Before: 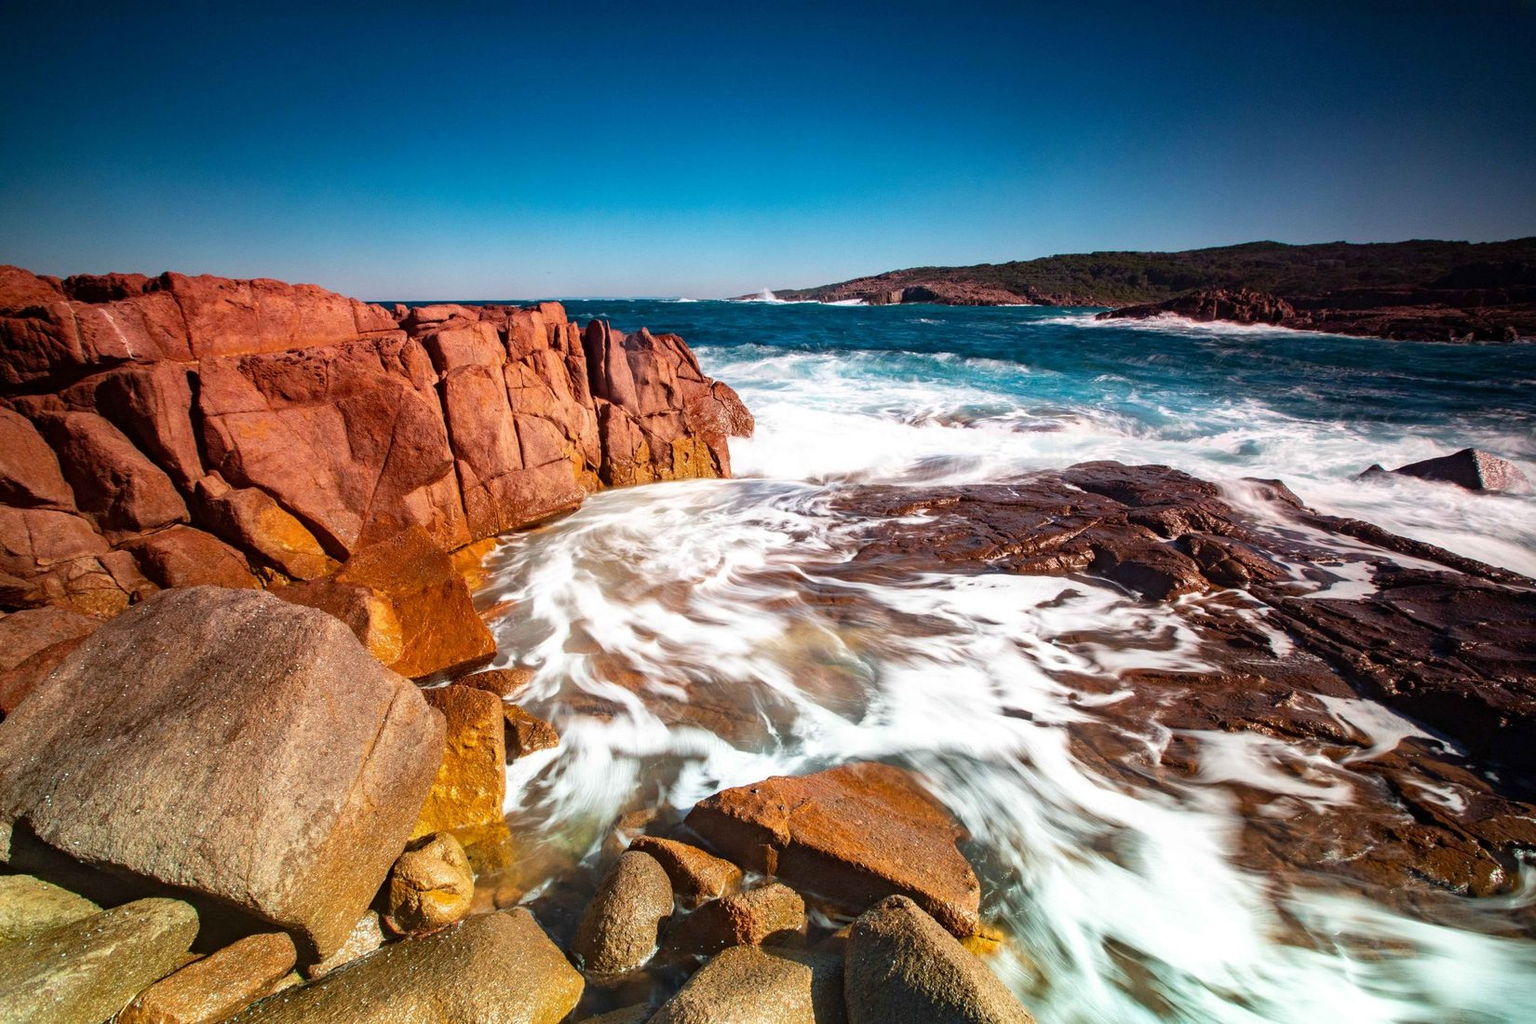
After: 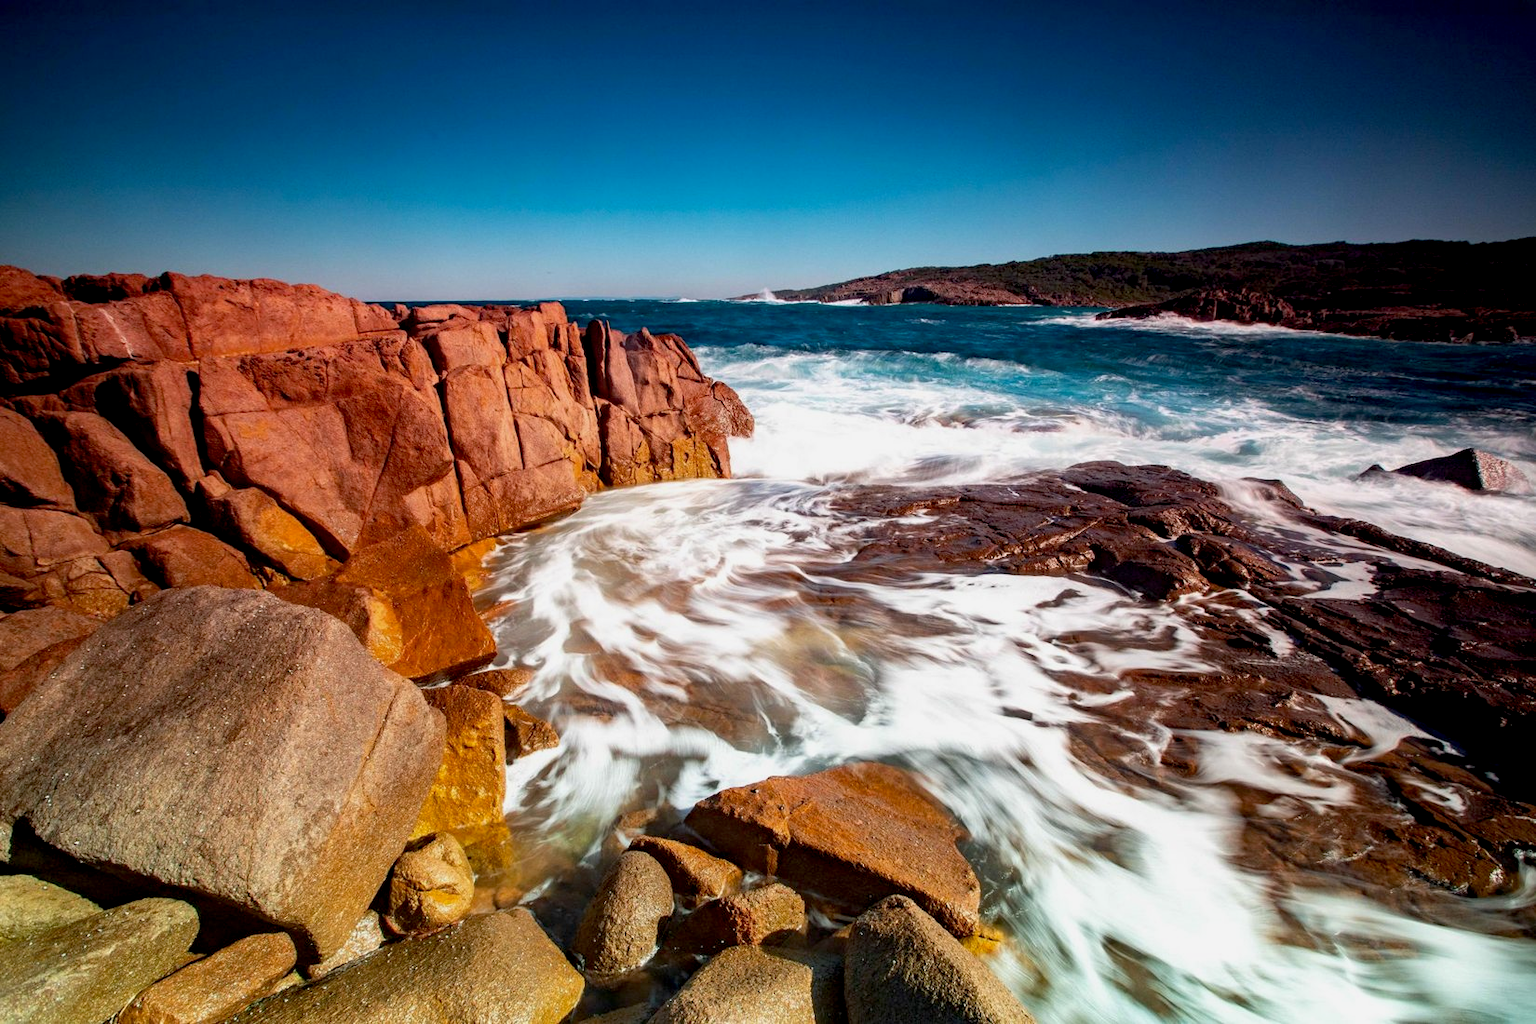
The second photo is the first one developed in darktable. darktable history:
exposure: black level correction 0.009, exposure -0.16 EV, compensate highlight preservation false
